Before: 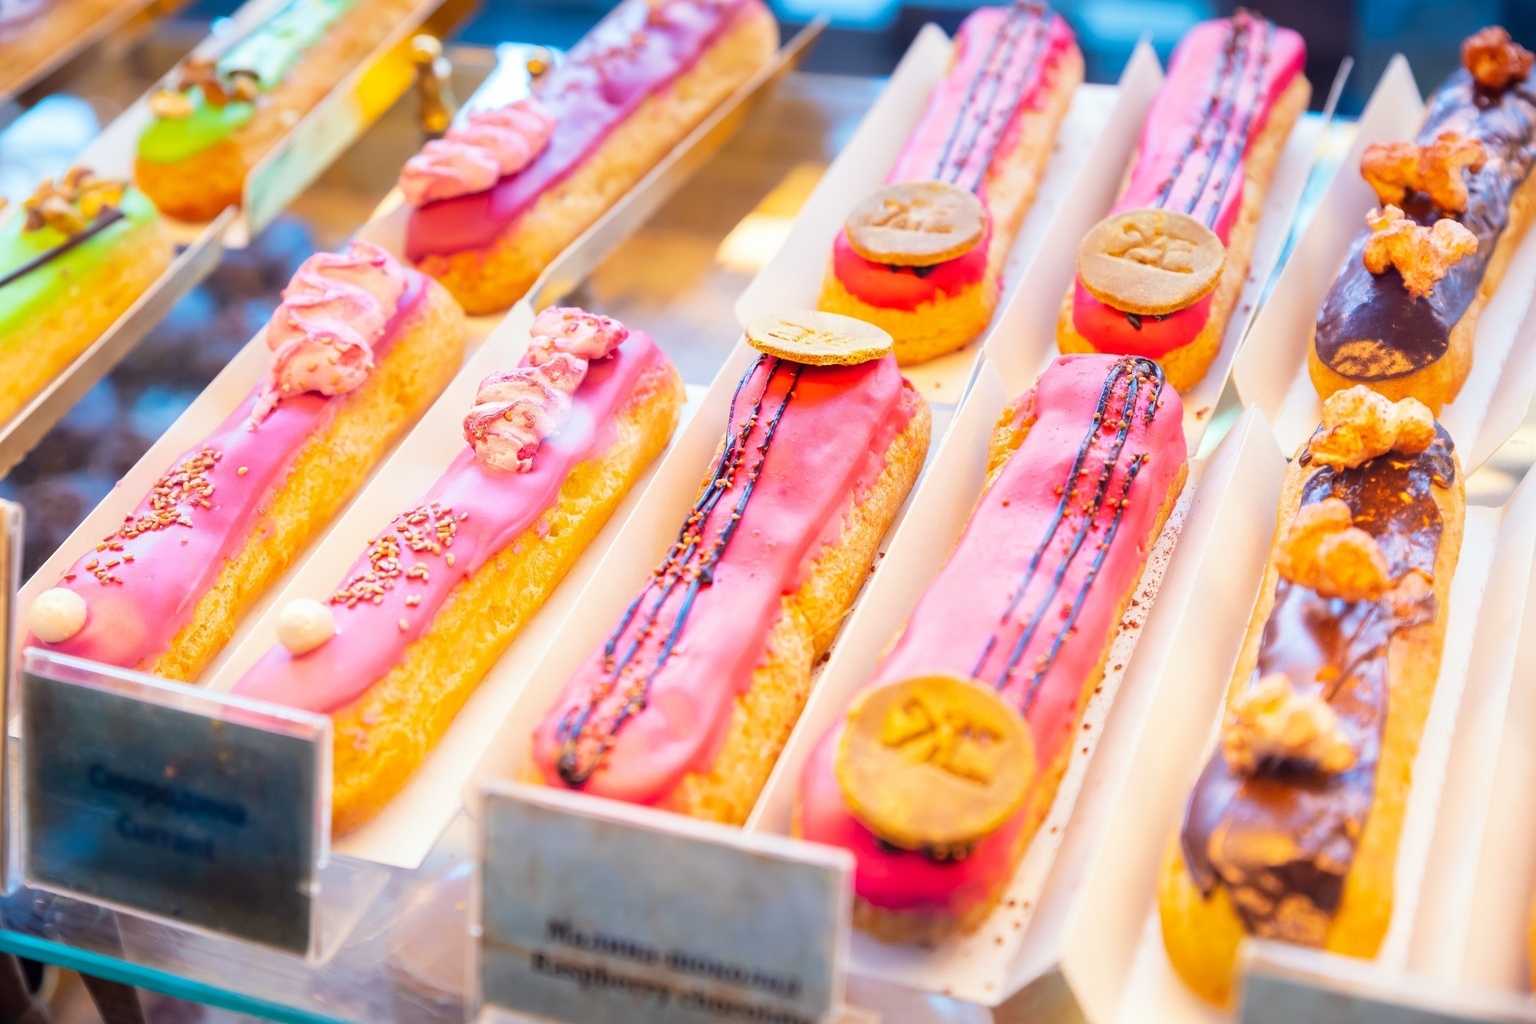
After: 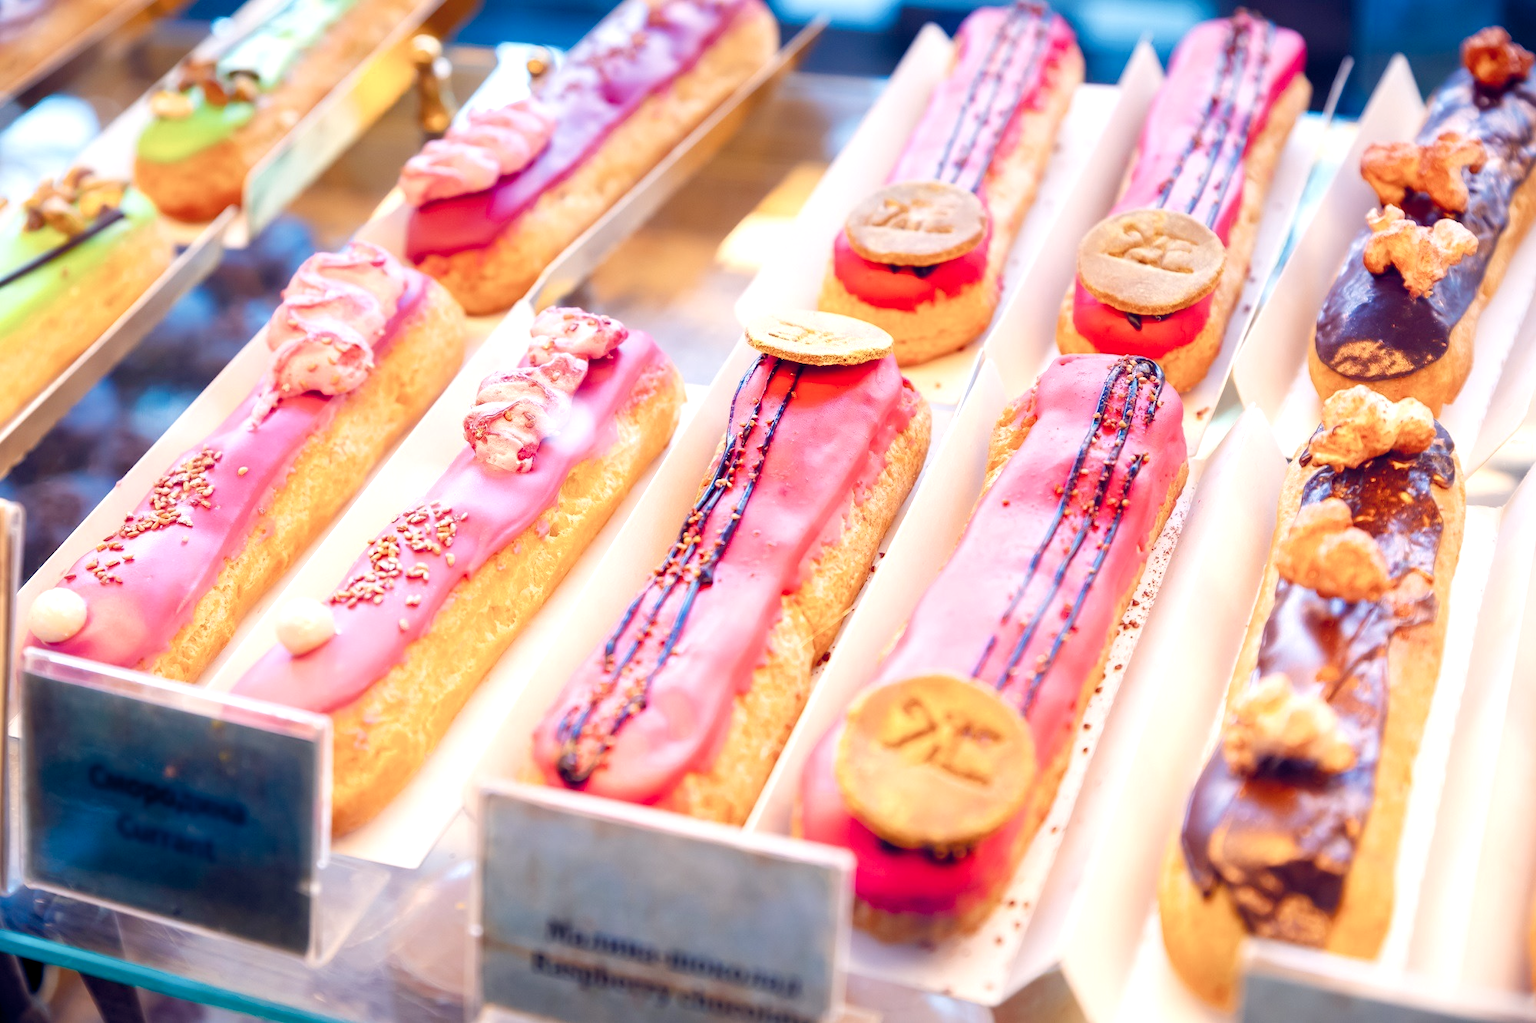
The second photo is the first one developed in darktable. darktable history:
white balance: red 0.983, blue 1.036
color balance rgb: highlights gain › chroma 2.94%, highlights gain › hue 60.57°, global offset › chroma 0.25%, global offset › hue 256.52°, perceptual saturation grading › global saturation 20%, perceptual saturation grading › highlights -50%, perceptual saturation grading › shadows 30%, contrast 15%
